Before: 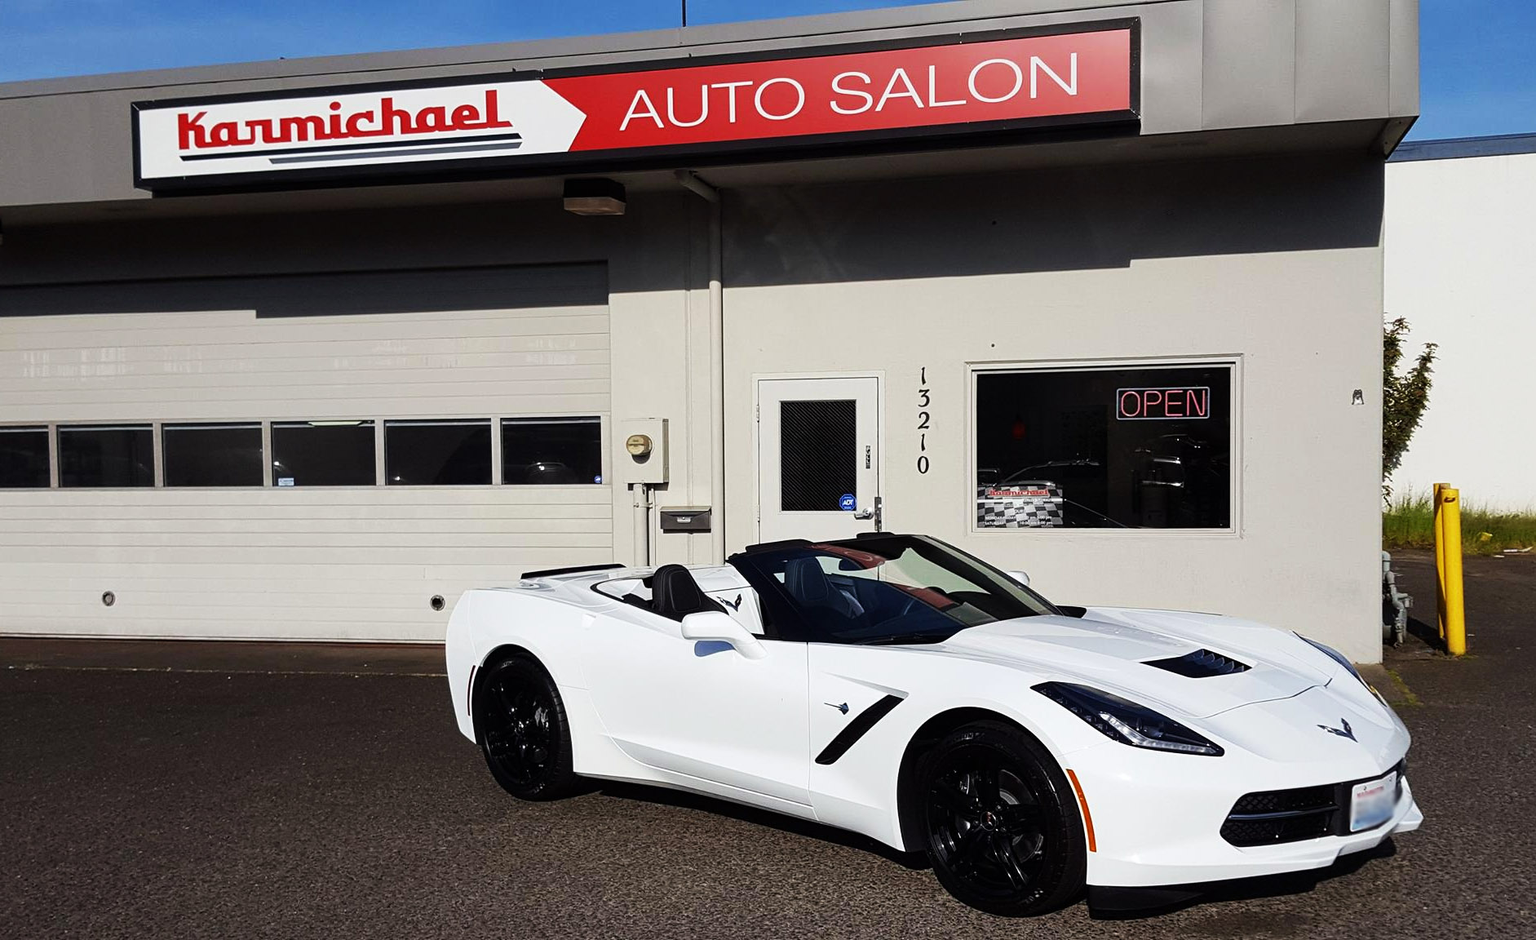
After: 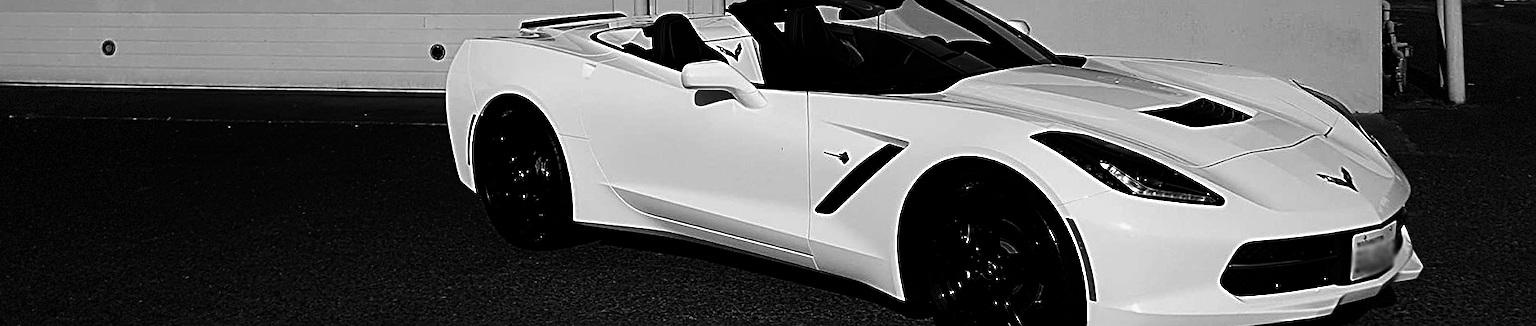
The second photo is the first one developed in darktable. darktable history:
contrast brightness saturation: contrast -0.029, brightness -0.591, saturation -0.997
crop and rotate: top 58.607%, bottom 6.587%
vignetting: brightness -0.214, dithering 8-bit output
sharpen: radius 2.728
